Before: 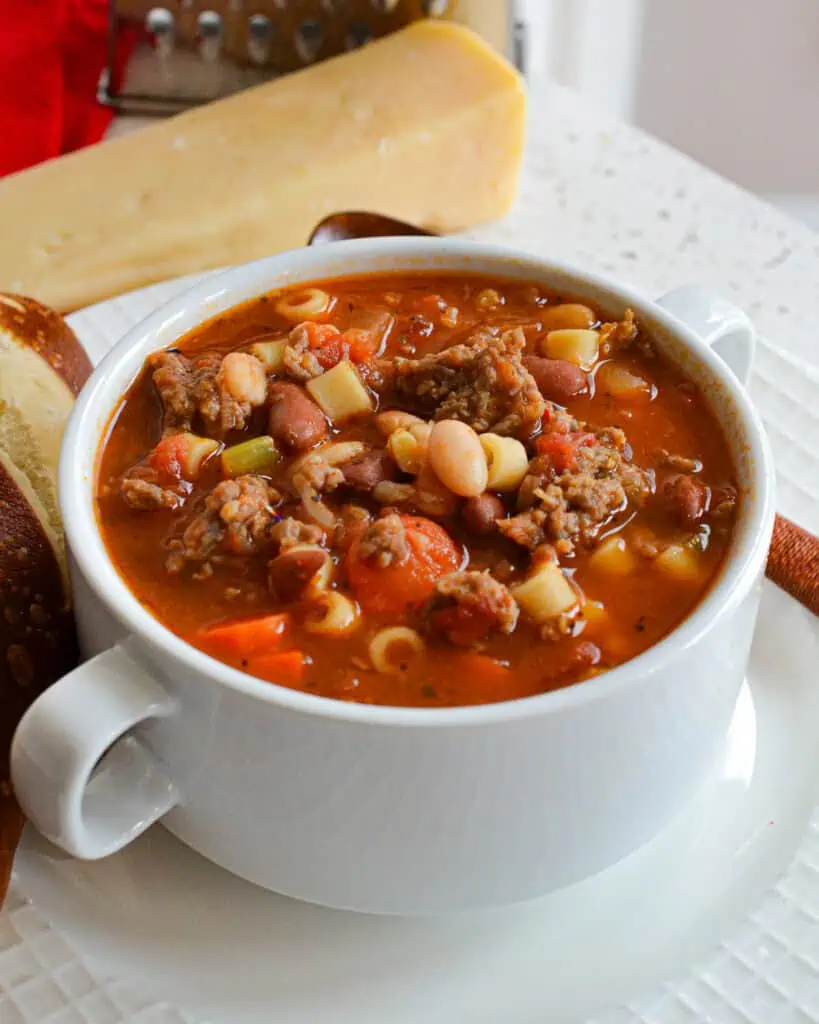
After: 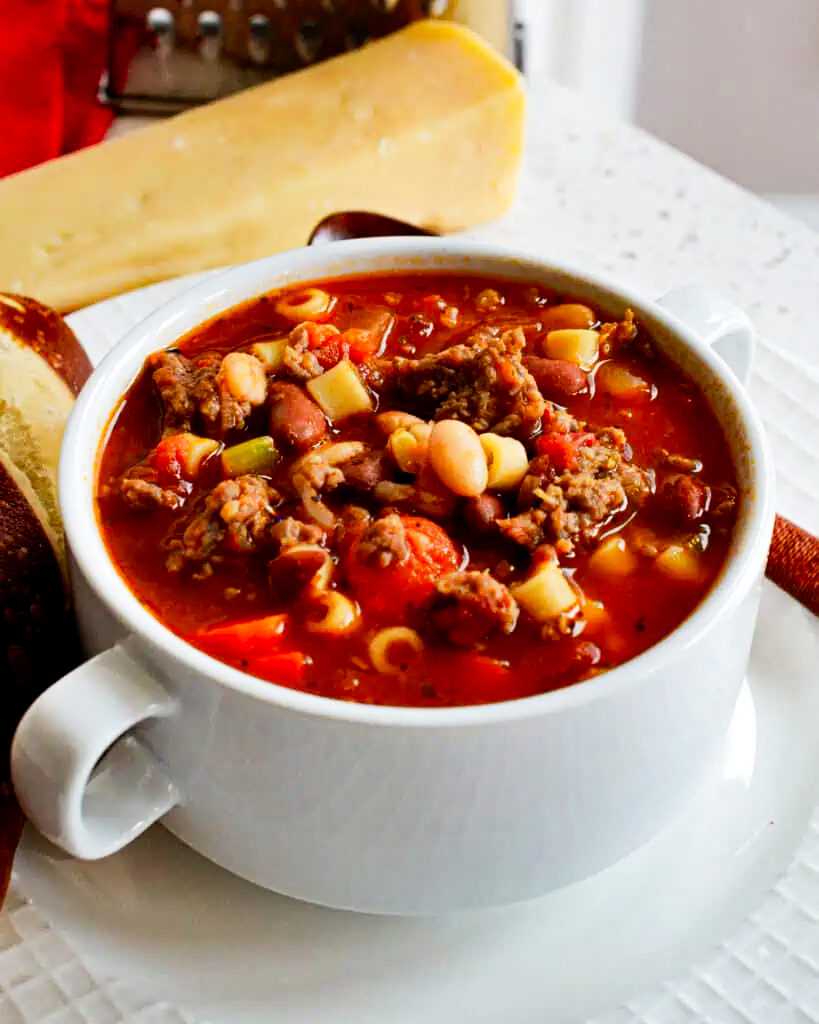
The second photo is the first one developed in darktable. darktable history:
shadows and highlights: shadows 22.7, highlights -48.71, soften with gaussian
tone curve: curves: ch0 [(0, 0) (0.003, 0.008) (0.011, 0.008) (0.025, 0.011) (0.044, 0.017) (0.069, 0.026) (0.1, 0.039) (0.136, 0.054) (0.177, 0.093) (0.224, 0.15) (0.277, 0.21) (0.335, 0.285) (0.399, 0.366) (0.468, 0.462) (0.543, 0.564) (0.623, 0.679) (0.709, 0.79) (0.801, 0.883) (0.898, 0.95) (1, 1)], preserve colors none
exposure: black level correction 0.009, exposure 0.014 EV, compensate highlight preservation false
